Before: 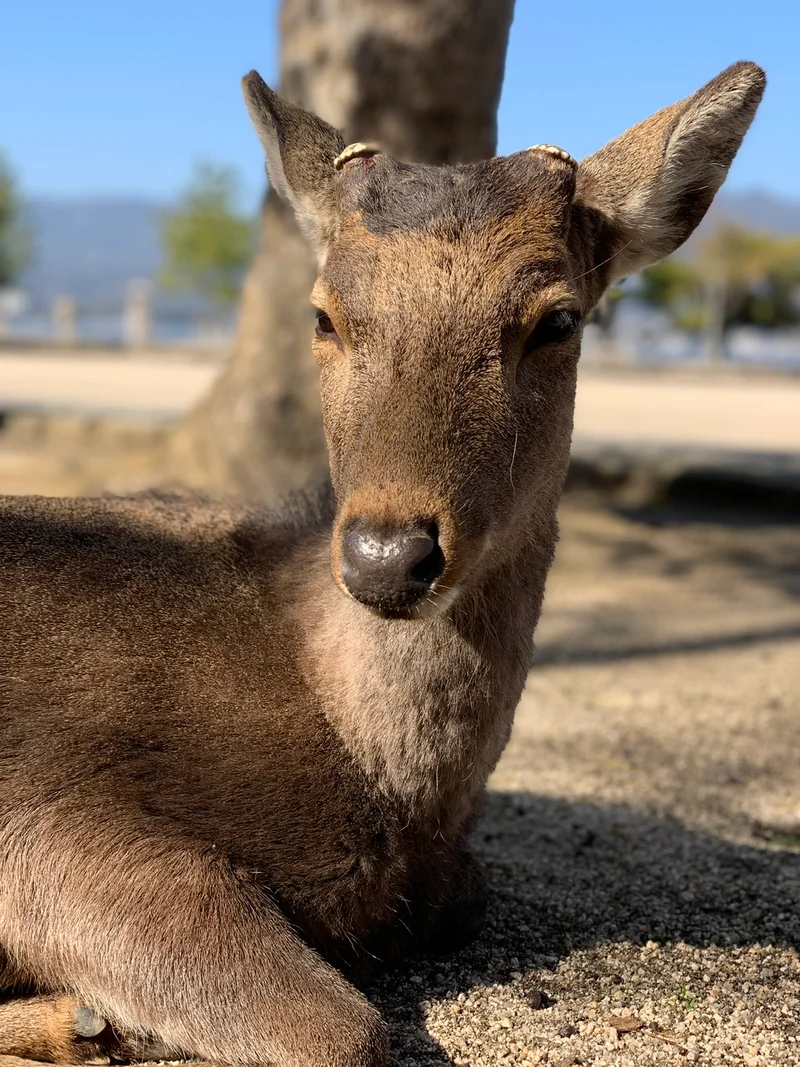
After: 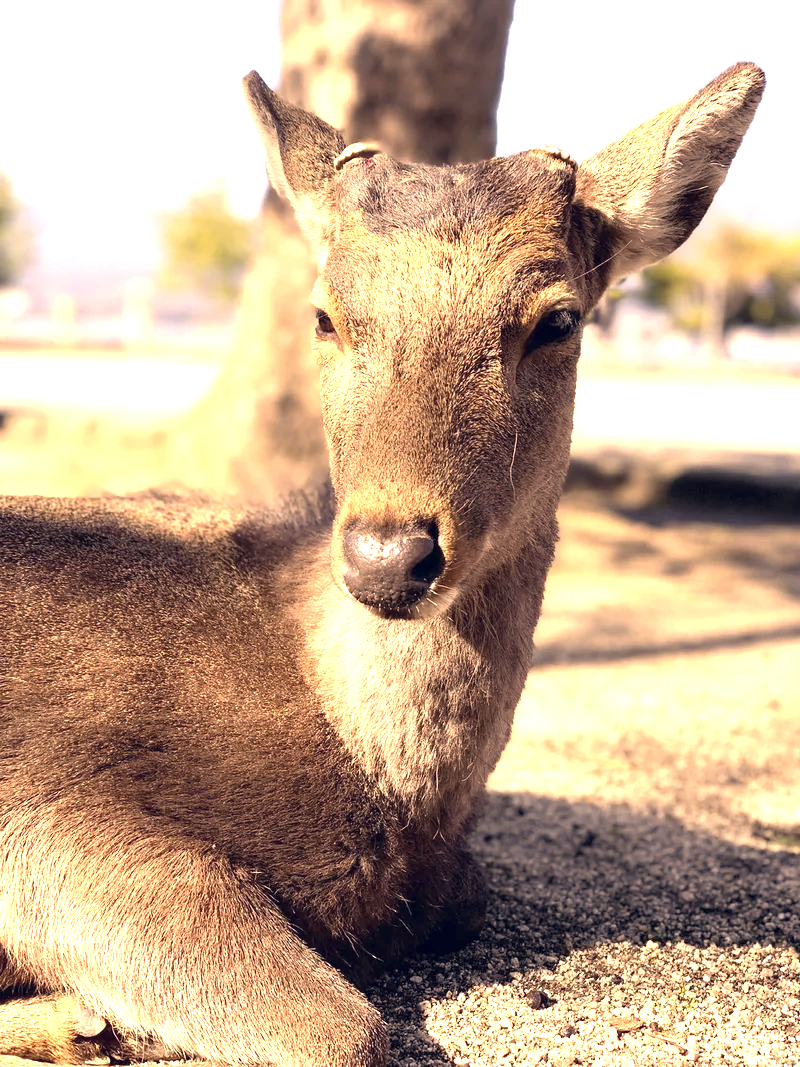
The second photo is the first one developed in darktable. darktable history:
exposure: black level correction 0, exposure 1.7 EV, compensate exposure bias true, compensate highlight preservation false
color correction: highlights a* 19.59, highlights b* 27.49, shadows a* 3.46, shadows b* -17.28, saturation 0.73
